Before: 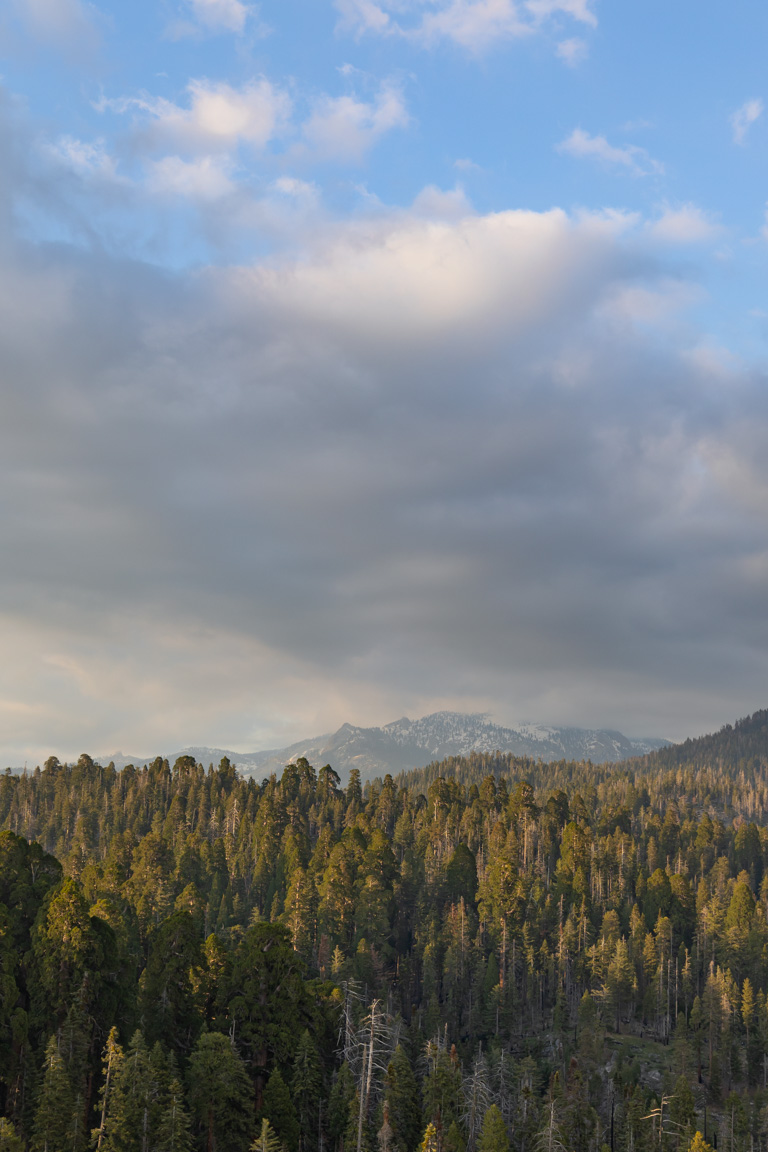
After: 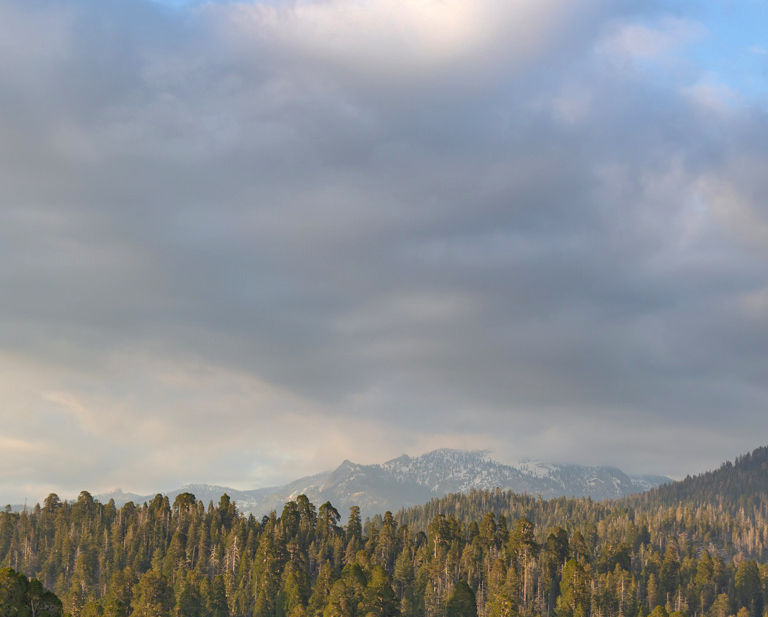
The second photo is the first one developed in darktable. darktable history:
tone equalizer: -8 EV -0.403 EV, -7 EV -0.367 EV, -6 EV -0.312 EV, -5 EV -0.222 EV, -3 EV 0.196 EV, -2 EV 0.362 EV, -1 EV 0.404 EV, +0 EV 0.41 EV, mask exposure compensation -0.507 EV
shadows and highlights: on, module defaults
crop and rotate: top 22.896%, bottom 23.536%
exposure: exposure -0.04 EV, compensate exposure bias true, compensate highlight preservation false
